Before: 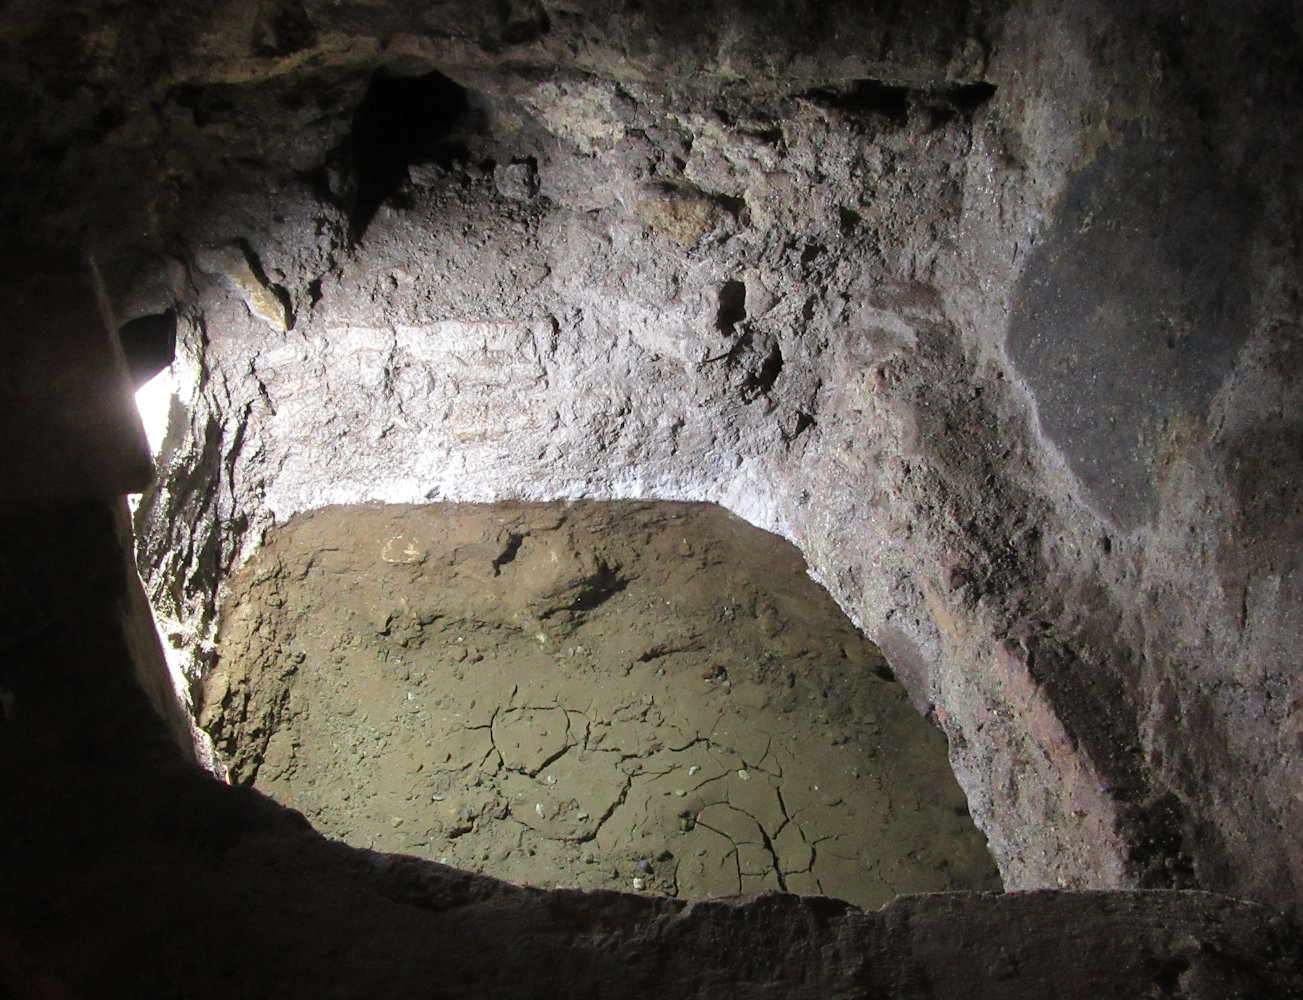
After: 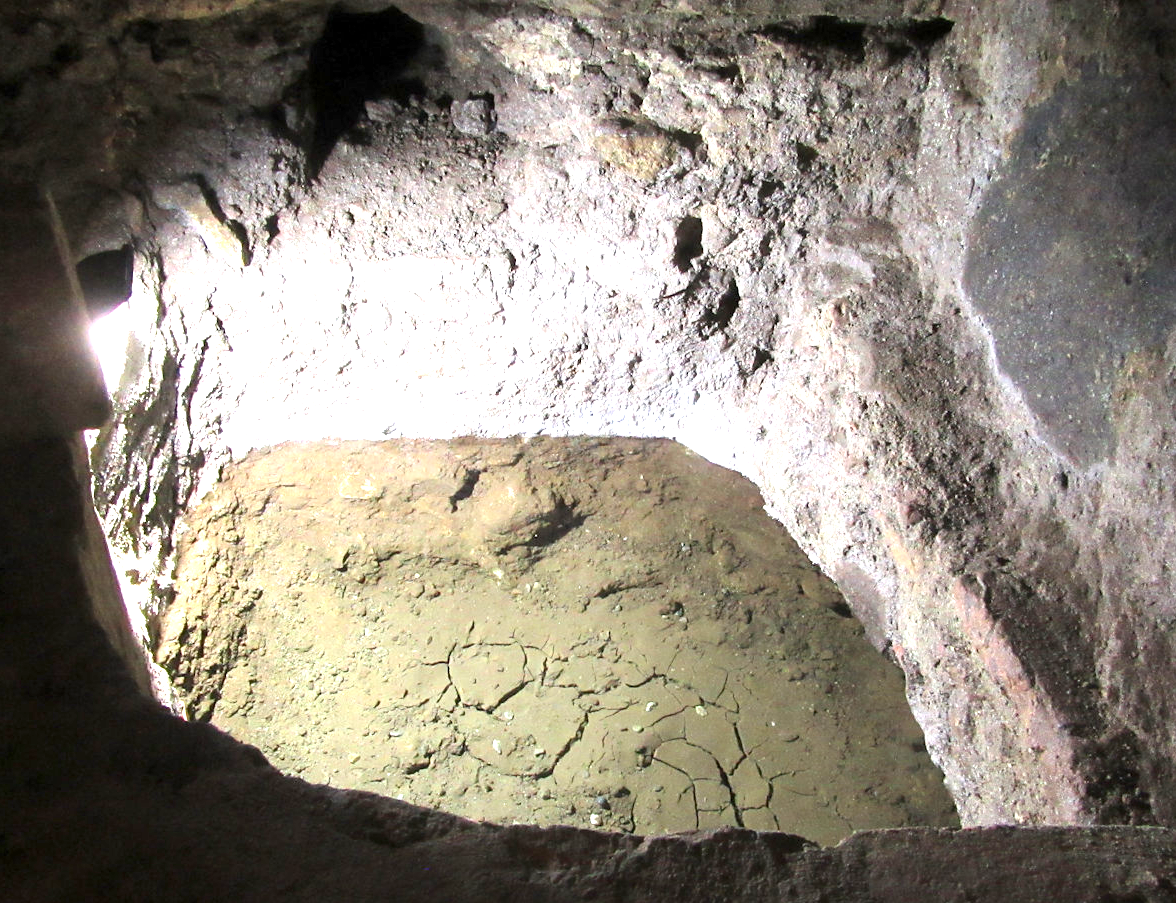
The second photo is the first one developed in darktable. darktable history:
crop: left 3.305%, top 6.436%, right 6.389%, bottom 3.258%
exposure: black level correction 0.001, exposure 1.398 EV, compensate exposure bias true, compensate highlight preservation false
